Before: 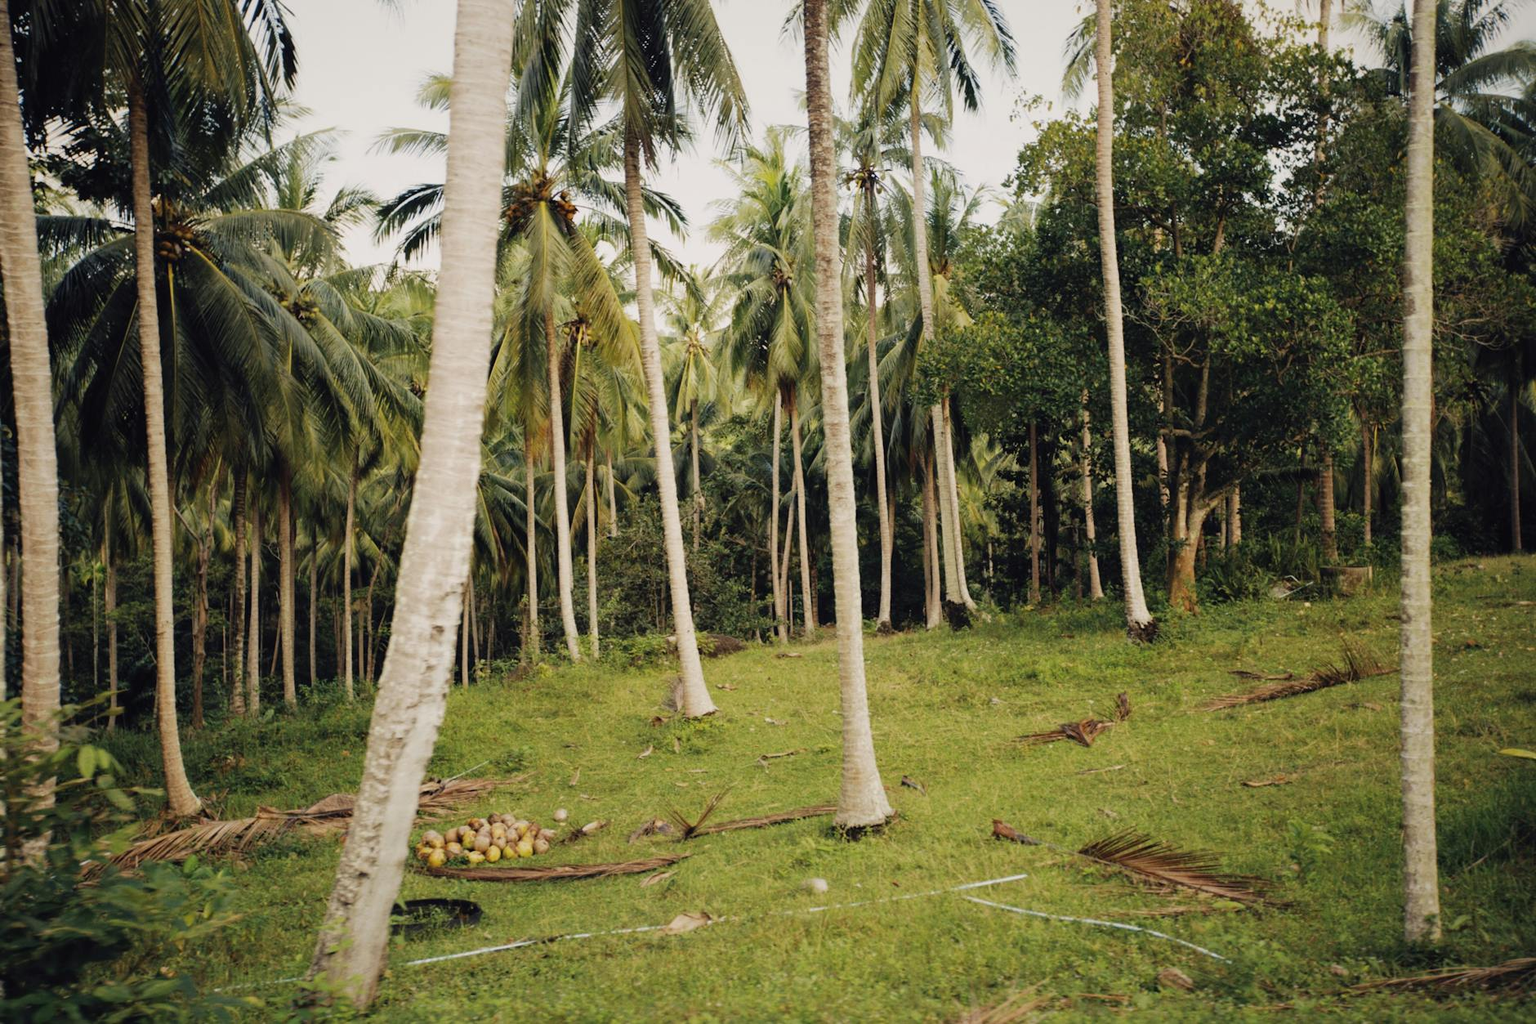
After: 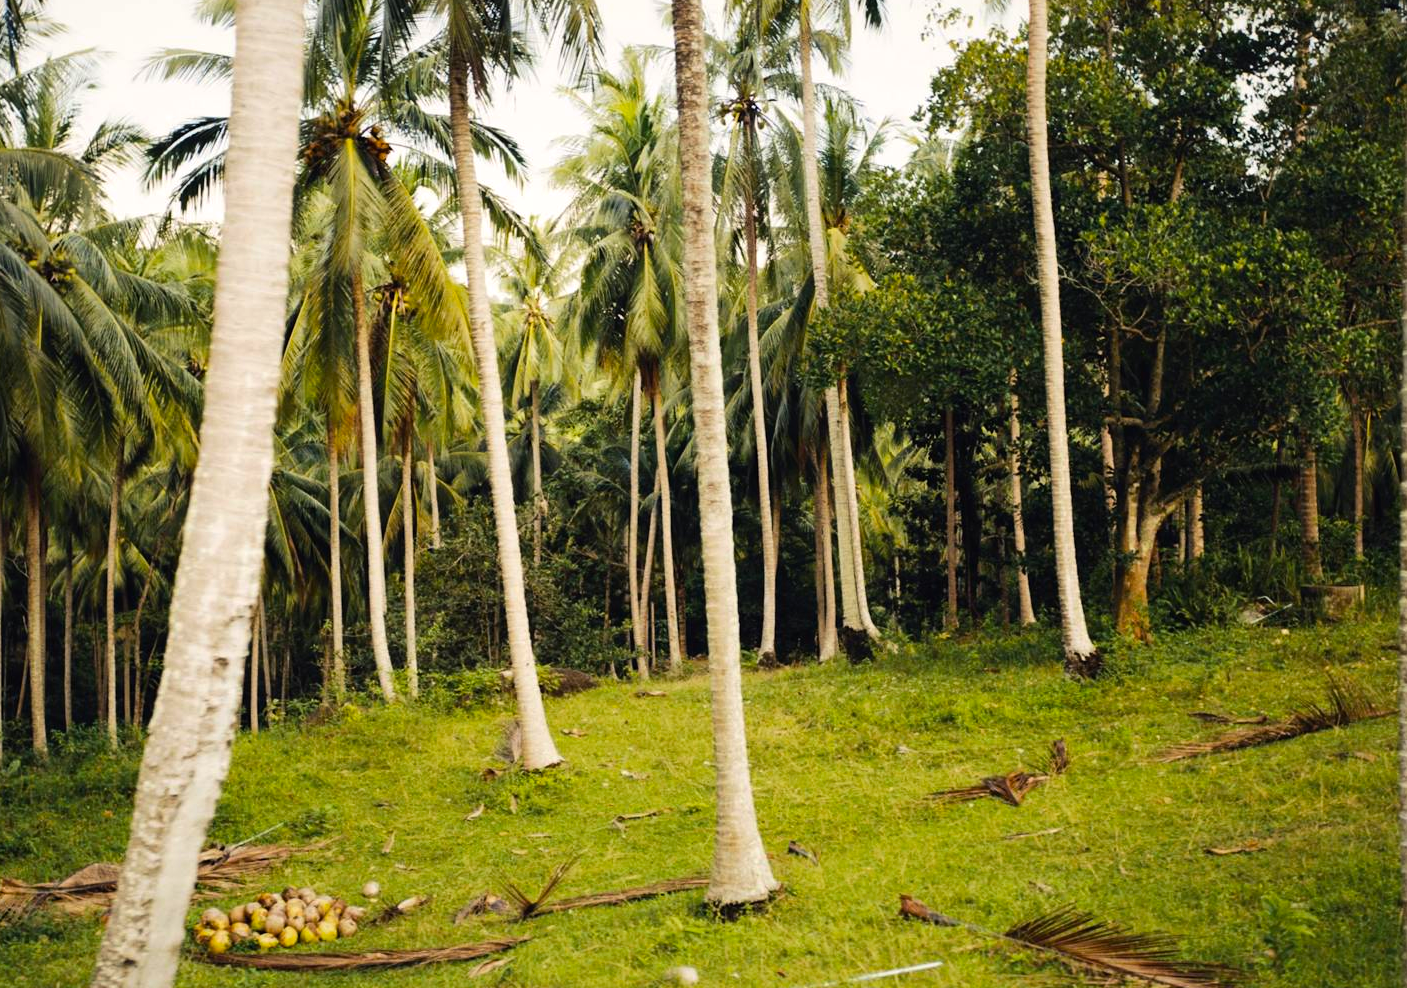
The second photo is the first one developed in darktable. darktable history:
tone equalizer: -8 EV -0.417 EV, -7 EV -0.389 EV, -6 EV -0.333 EV, -5 EV -0.222 EV, -3 EV 0.222 EV, -2 EV 0.333 EV, -1 EV 0.389 EV, +0 EV 0.417 EV, edges refinement/feathering 500, mask exposure compensation -1.57 EV, preserve details no
crop: left 16.768%, top 8.653%, right 8.362%, bottom 12.485%
color balance rgb: perceptual saturation grading › global saturation 25%, global vibrance 10%
contrast brightness saturation: contrast 0.07
